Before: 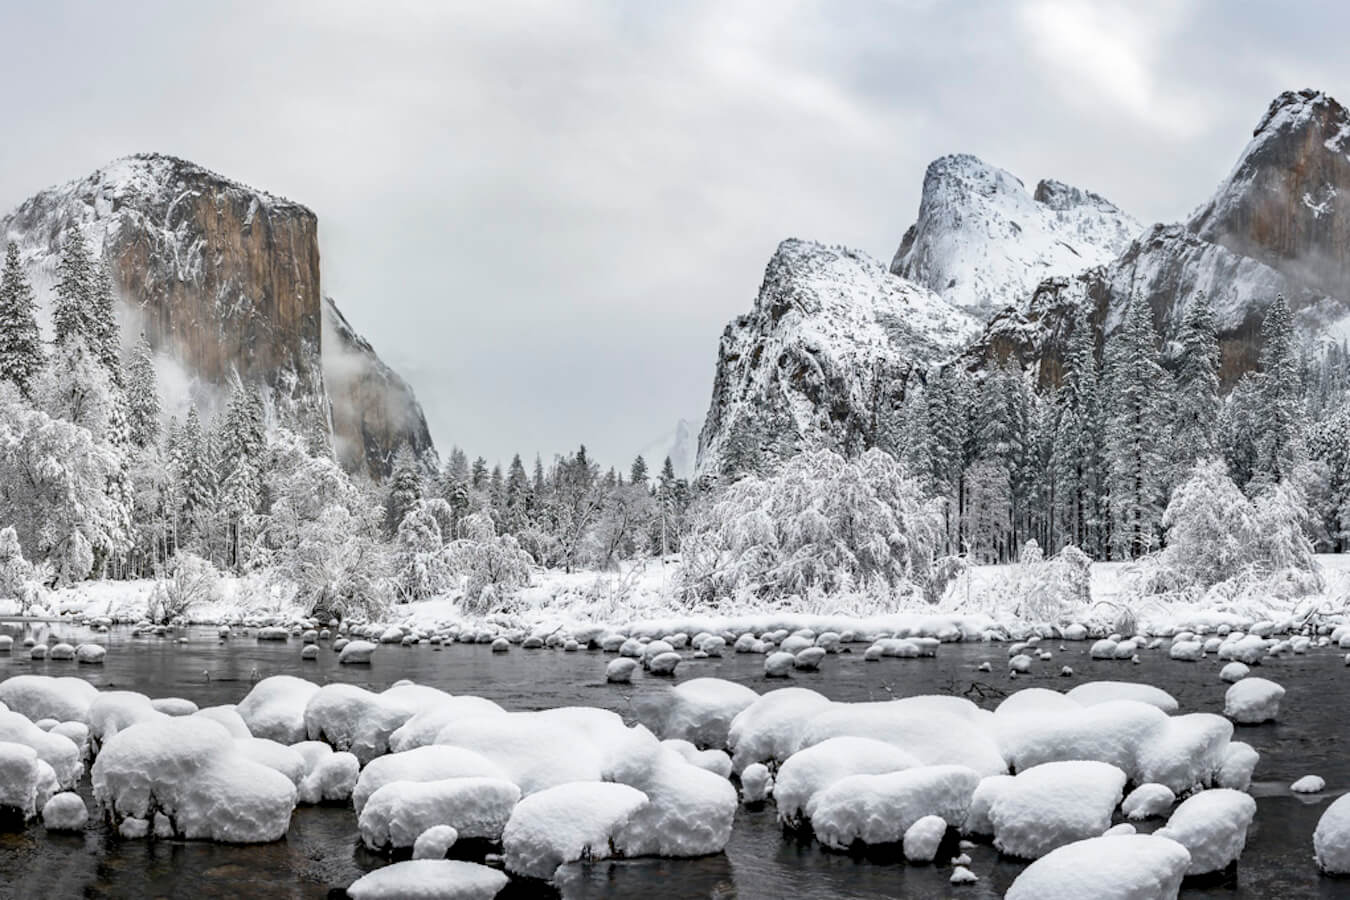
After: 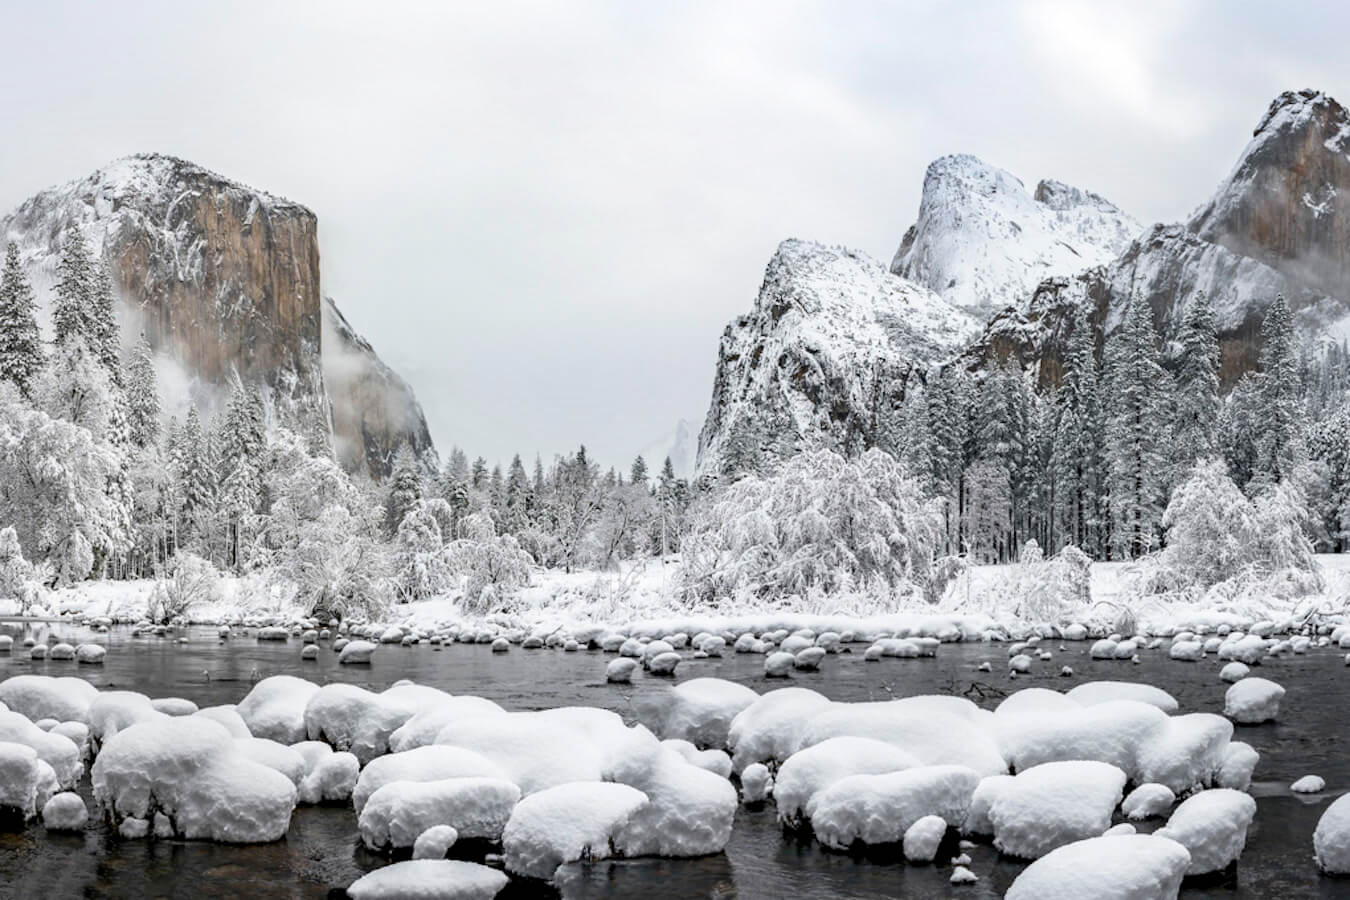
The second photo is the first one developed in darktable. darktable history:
shadows and highlights: shadows -25.05, highlights 50.66, soften with gaussian
